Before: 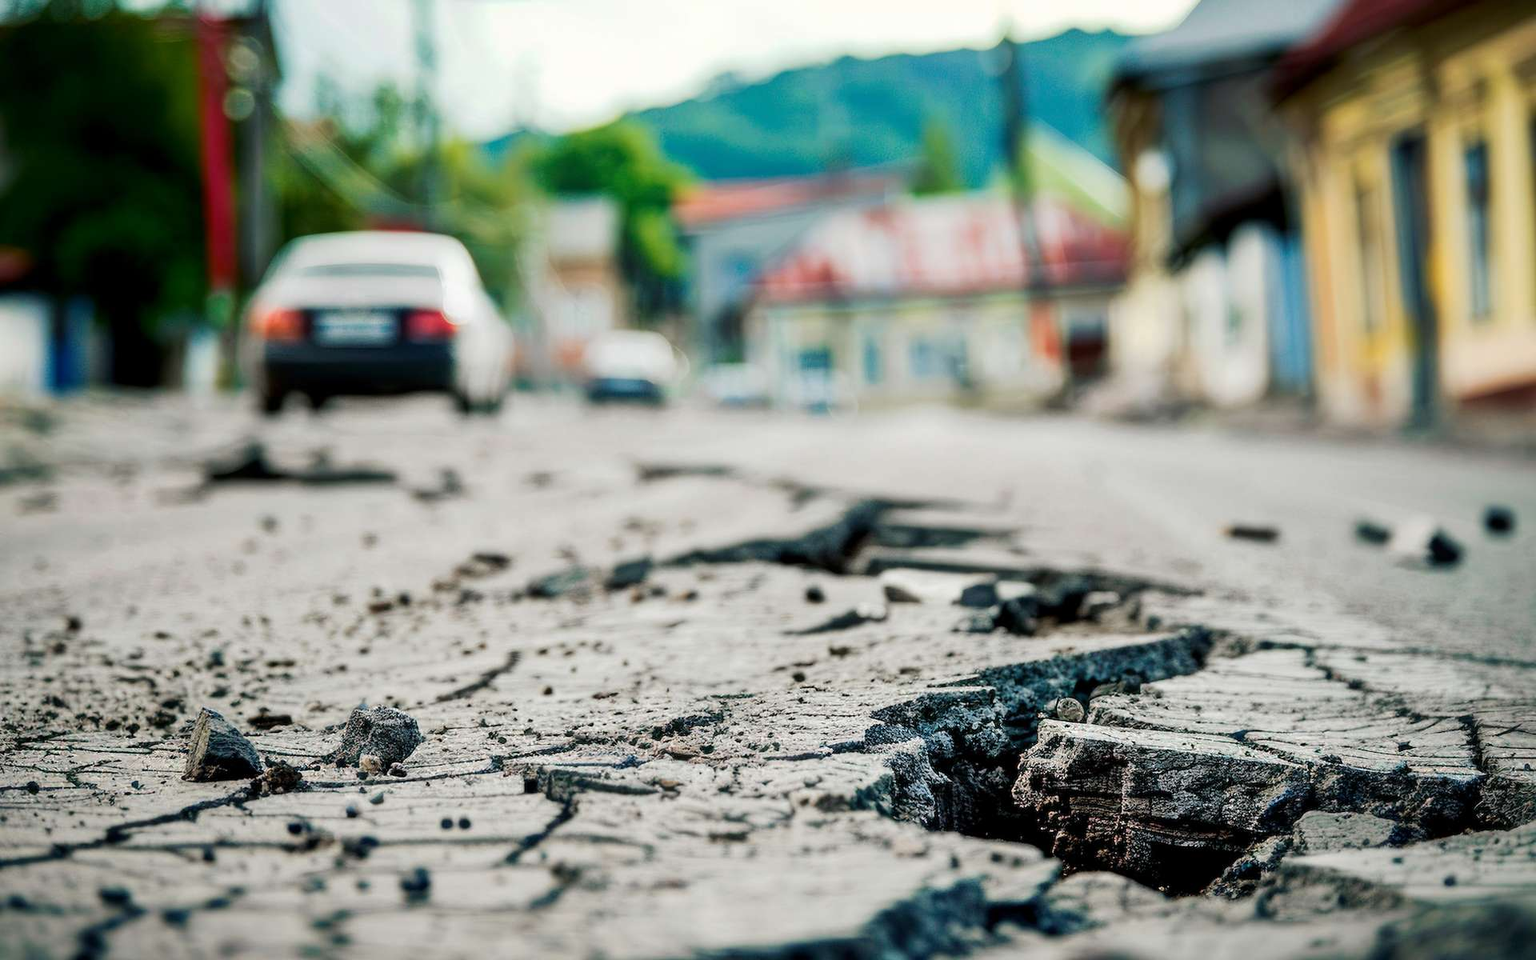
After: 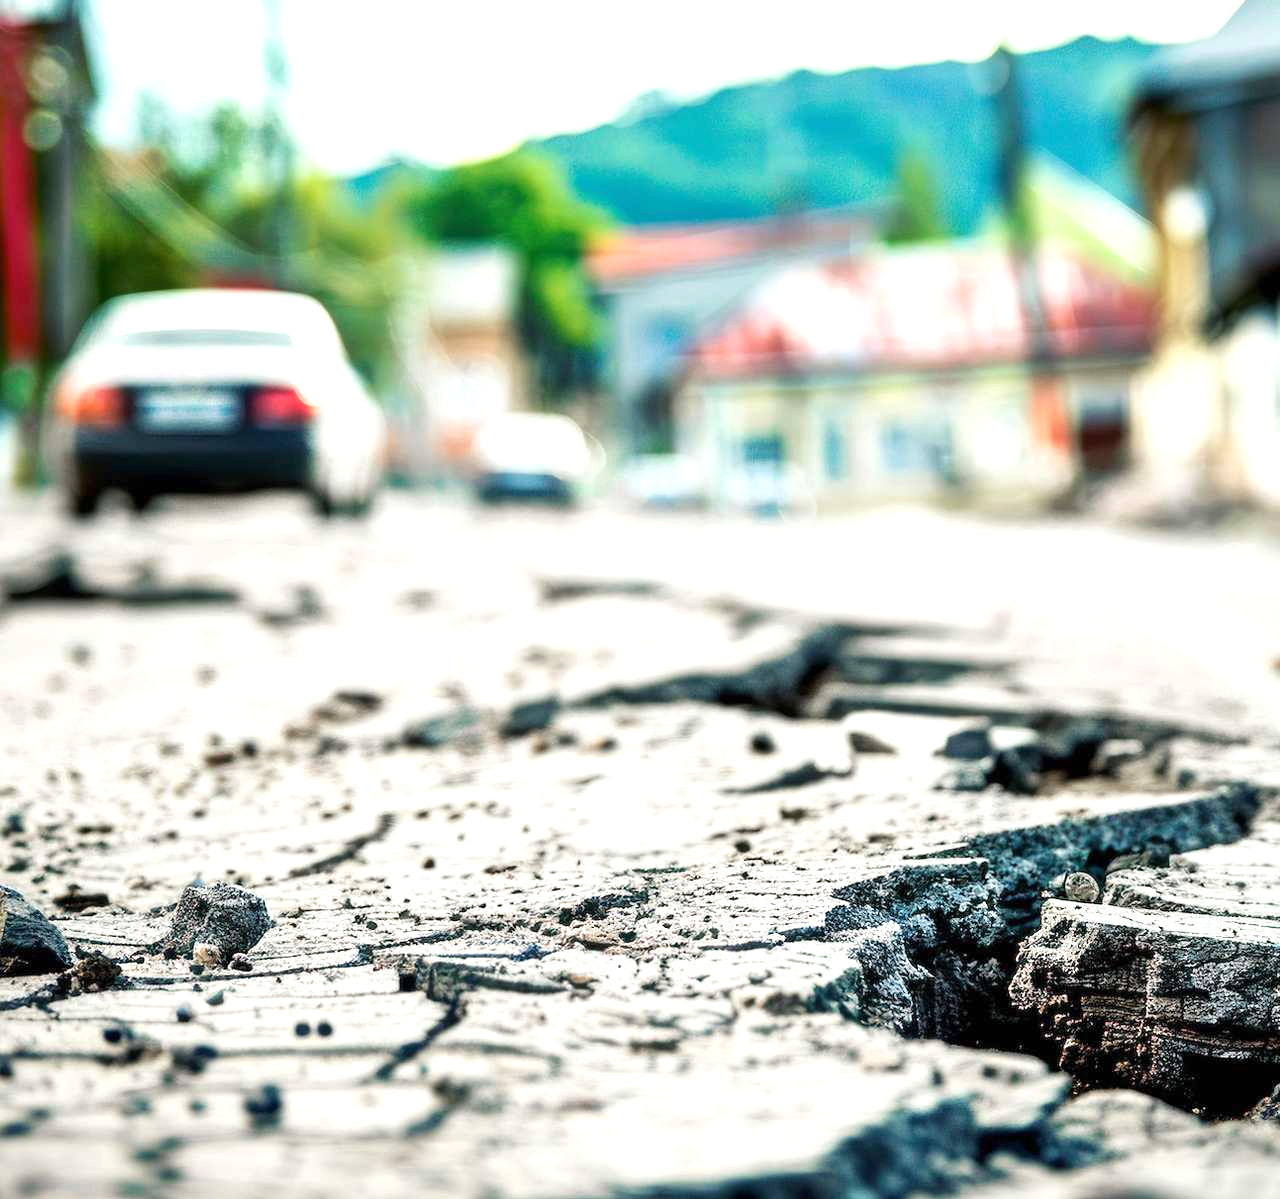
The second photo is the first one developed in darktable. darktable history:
crop and rotate: left 13.344%, right 19.97%
exposure: black level correction 0, exposure 0.852 EV, compensate exposure bias true, compensate highlight preservation false
